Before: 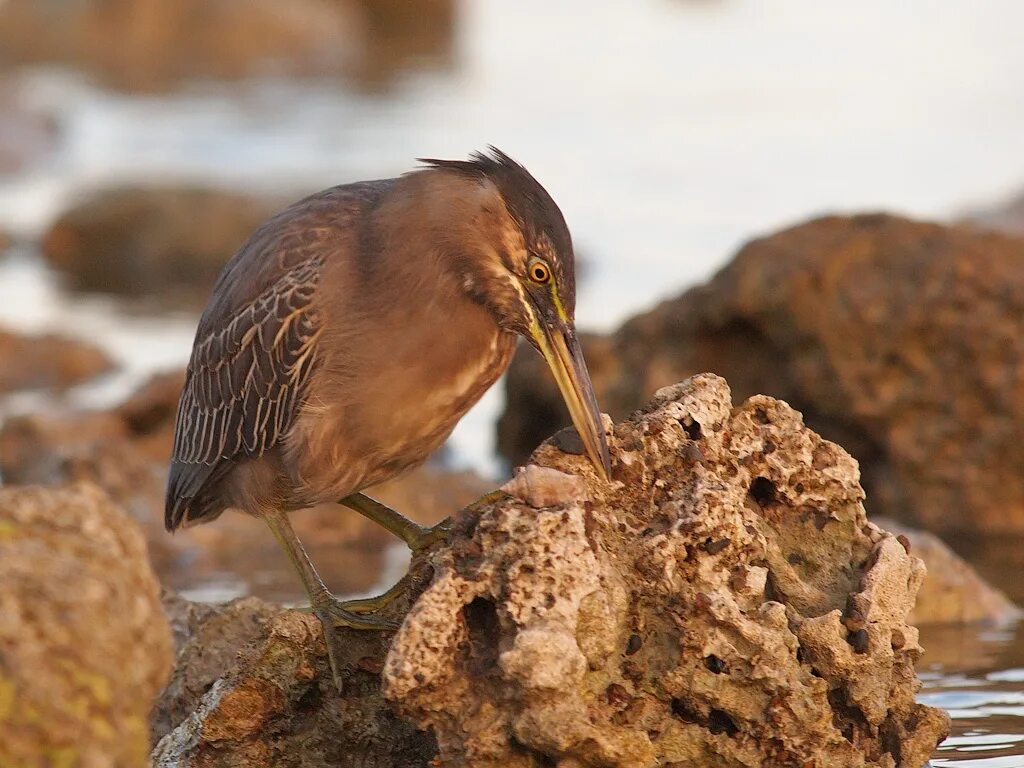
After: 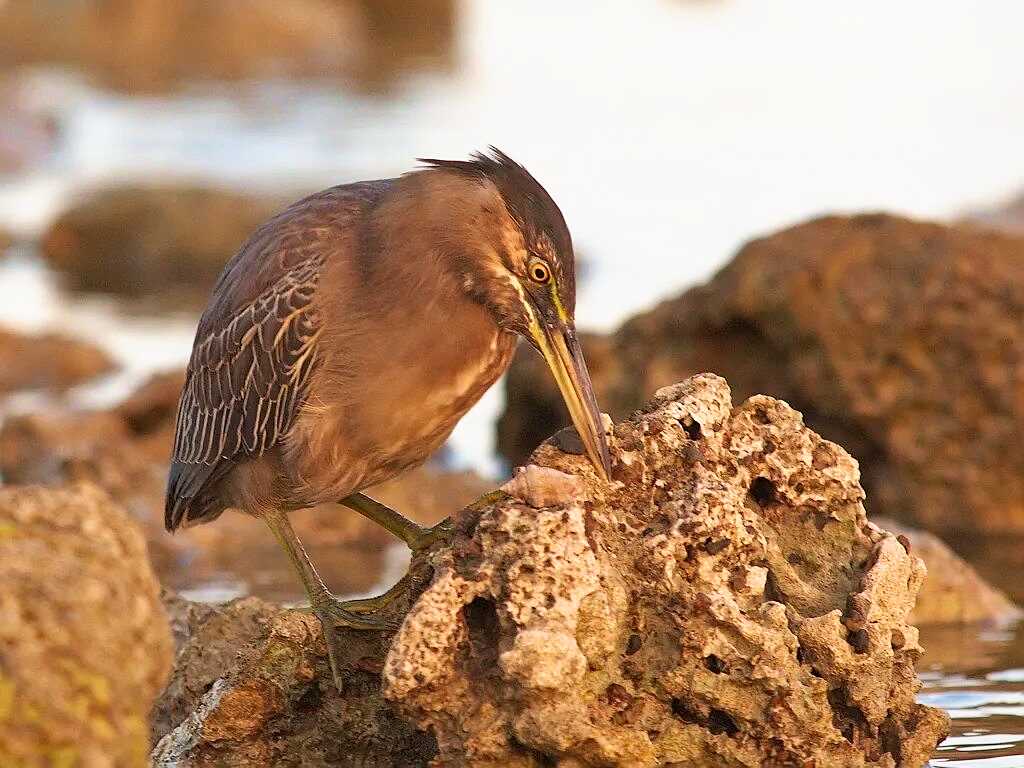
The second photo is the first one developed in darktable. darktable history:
levels: mode automatic, levels [0.129, 0.519, 0.867]
haze removal: compatibility mode true, adaptive false
base curve: curves: ch0 [(0, 0) (0.688, 0.865) (1, 1)], preserve colors none
velvia: on, module defaults
sharpen: radius 1.259, amount 0.295, threshold 0.107
